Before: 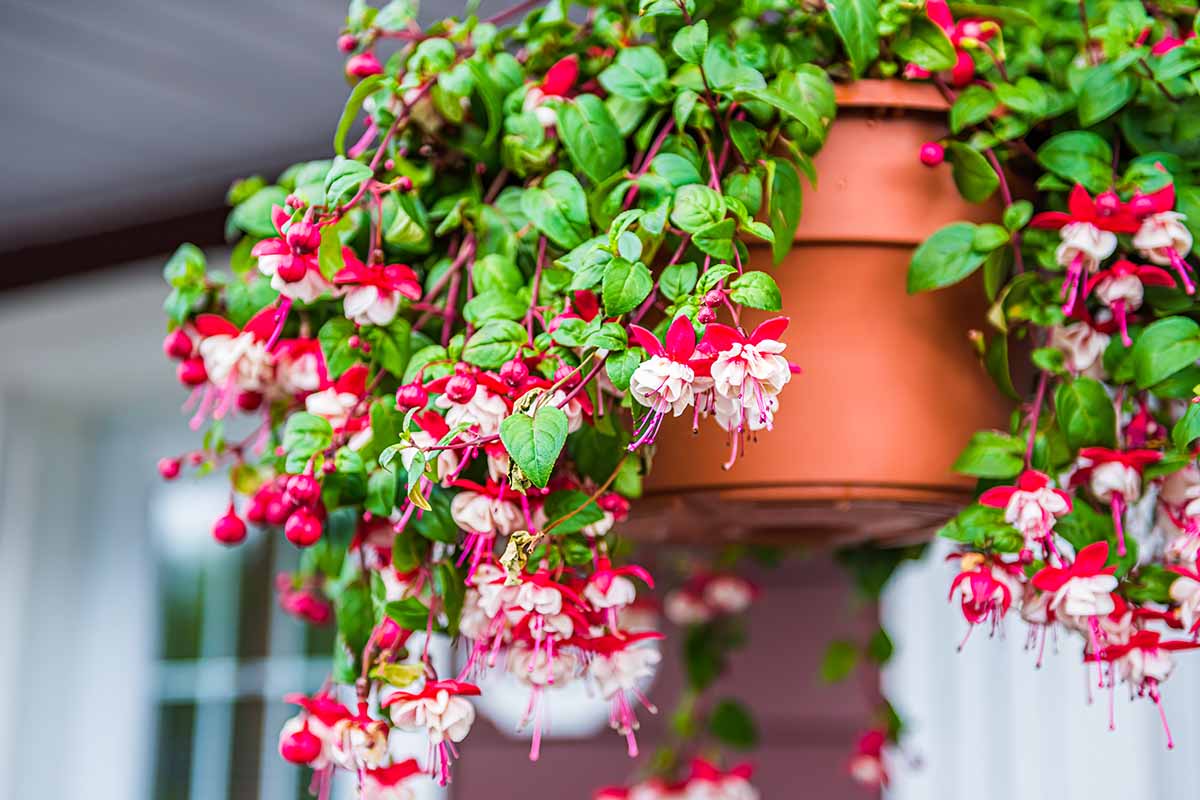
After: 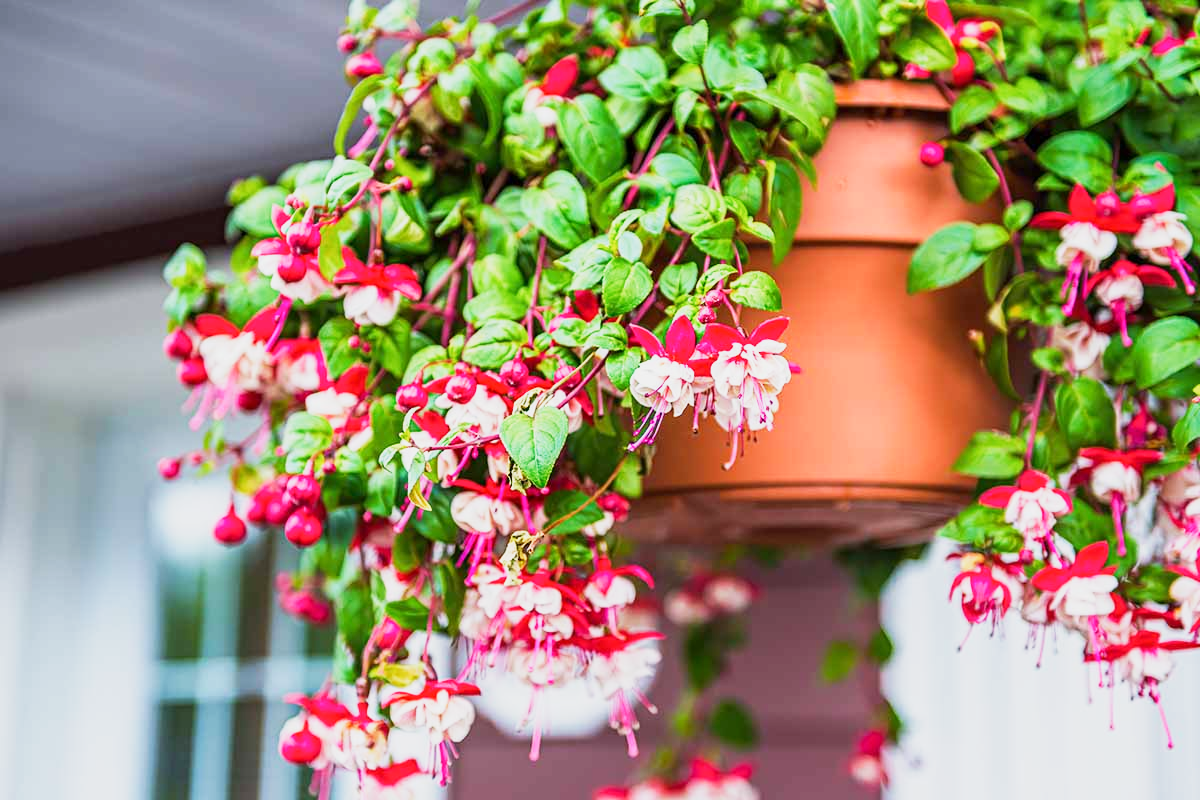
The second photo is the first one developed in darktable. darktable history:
tone equalizer: edges refinement/feathering 500, mask exposure compensation -1.57 EV, preserve details no
base curve: curves: ch0 [(0, 0) (0.088, 0.125) (0.176, 0.251) (0.354, 0.501) (0.613, 0.749) (1, 0.877)], preserve colors none
